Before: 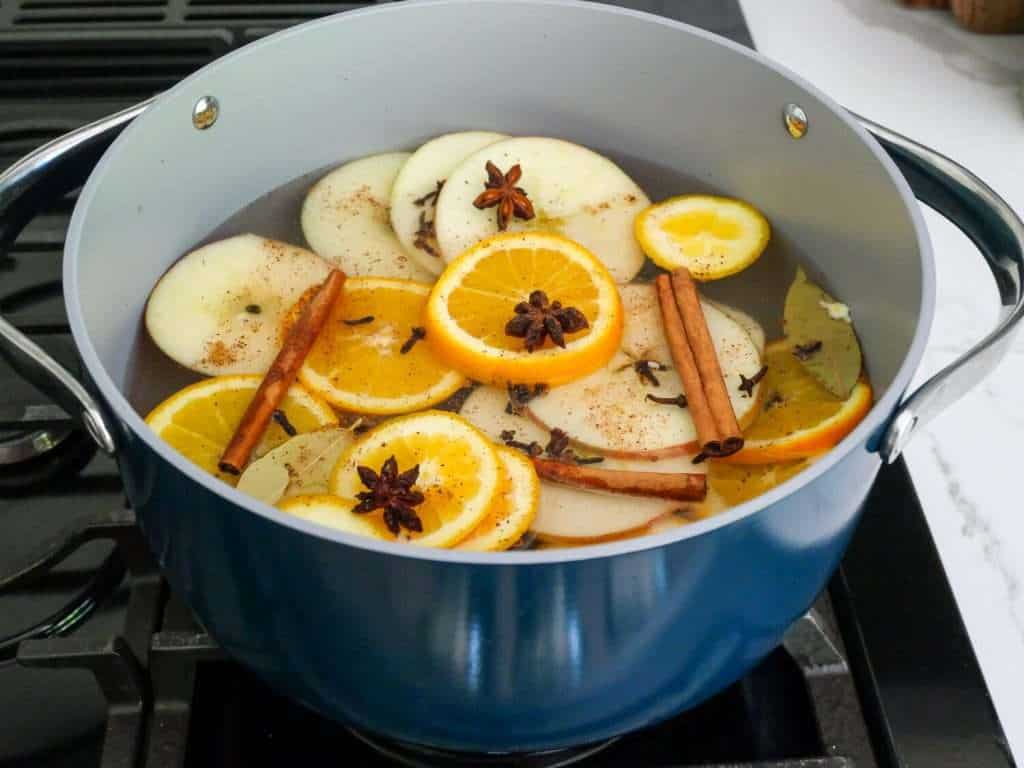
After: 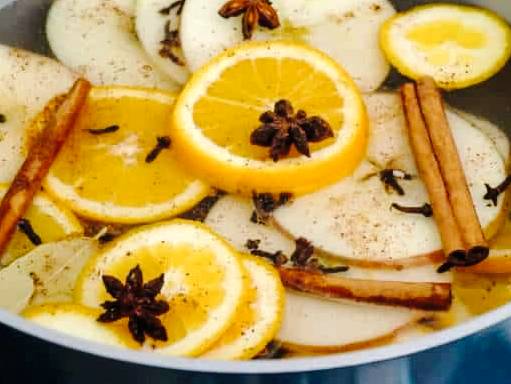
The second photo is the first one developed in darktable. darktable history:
levels: levels [0.029, 0.545, 0.971]
crop: left 25%, top 25%, right 25%, bottom 25%
tone curve: curves: ch0 [(0, 0) (0.003, 0.034) (0.011, 0.038) (0.025, 0.046) (0.044, 0.054) (0.069, 0.06) (0.1, 0.079) (0.136, 0.114) (0.177, 0.151) (0.224, 0.213) (0.277, 0.293) (0.335, 0.385) (0.399, 0.482) (0.468, 0.578) (0.543, 0.655) (0.623, 0.724) (0.709, 0.786) (0.801, 0.854) (0.898, 0.922) (1, 1)], preserve colors none
